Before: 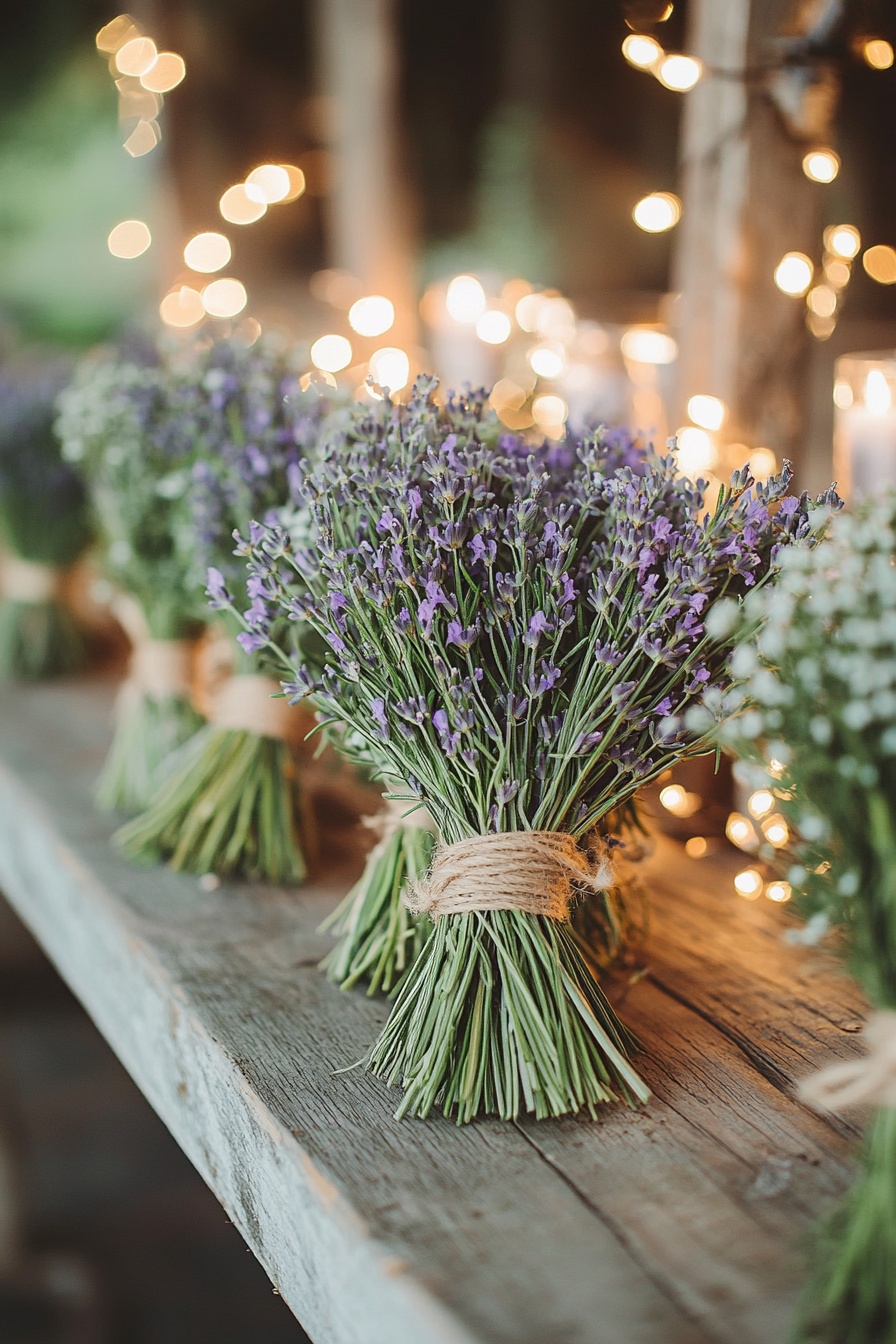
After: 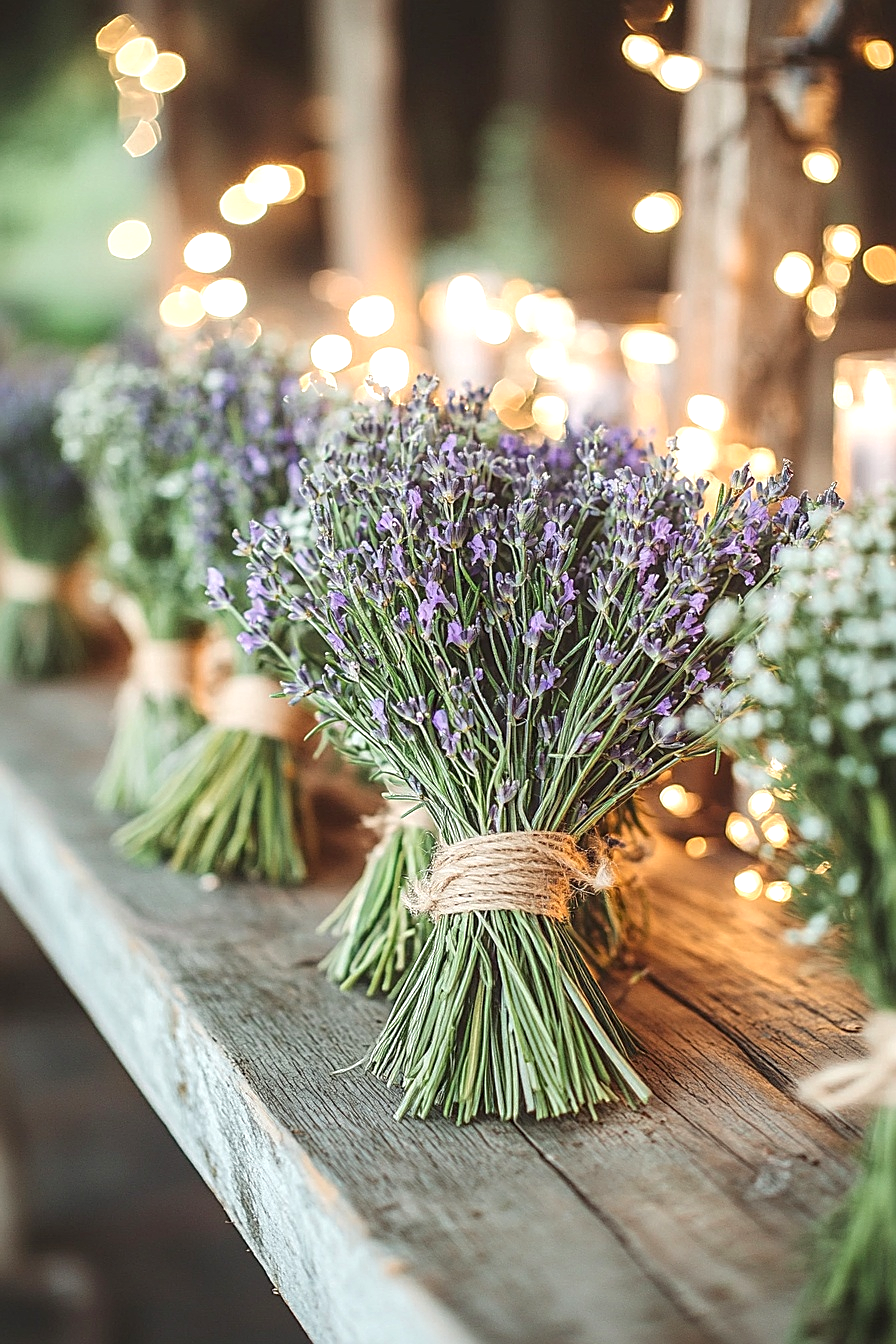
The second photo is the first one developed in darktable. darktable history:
sharpen: on, module defaults
local contrast: on, module defaults
exposure: black level correction 0, exposure 0.5 EV, compensate highlight preservation false
